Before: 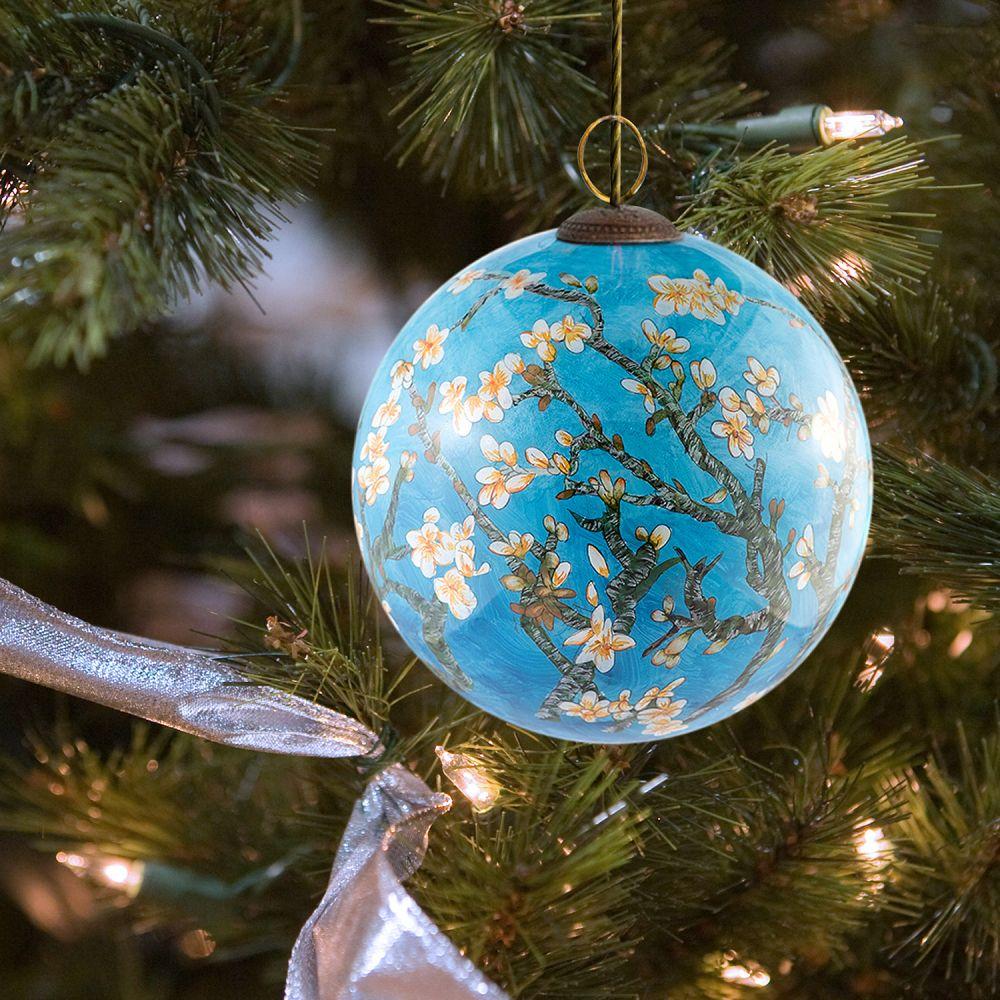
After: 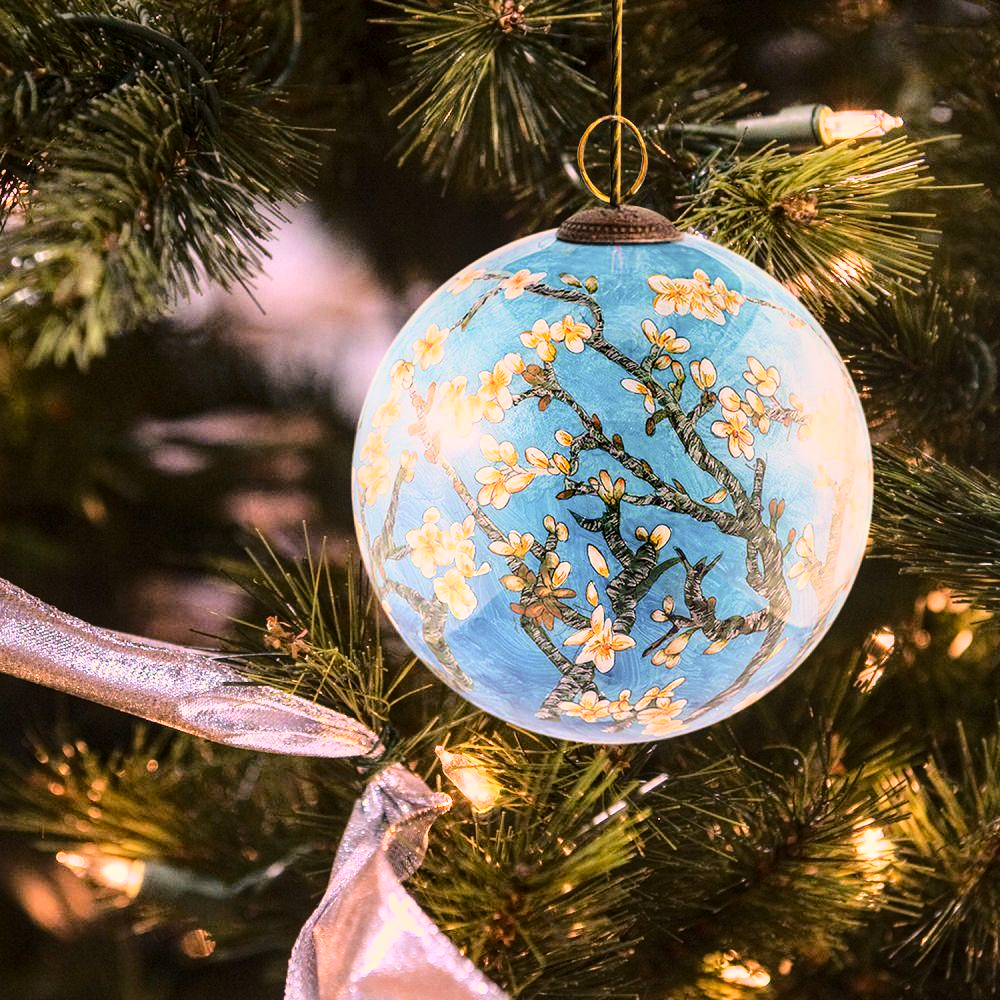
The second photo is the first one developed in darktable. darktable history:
local contrast: on, module defaults
color correction: highlights a* 17.52, highlights b* 18.79
base curve: curves: ch0 [(0, 0) (0.04, 0.03) (0.133, 0.232) (0.448, 0.748) (0.843, 0.968) (1, 1)]
